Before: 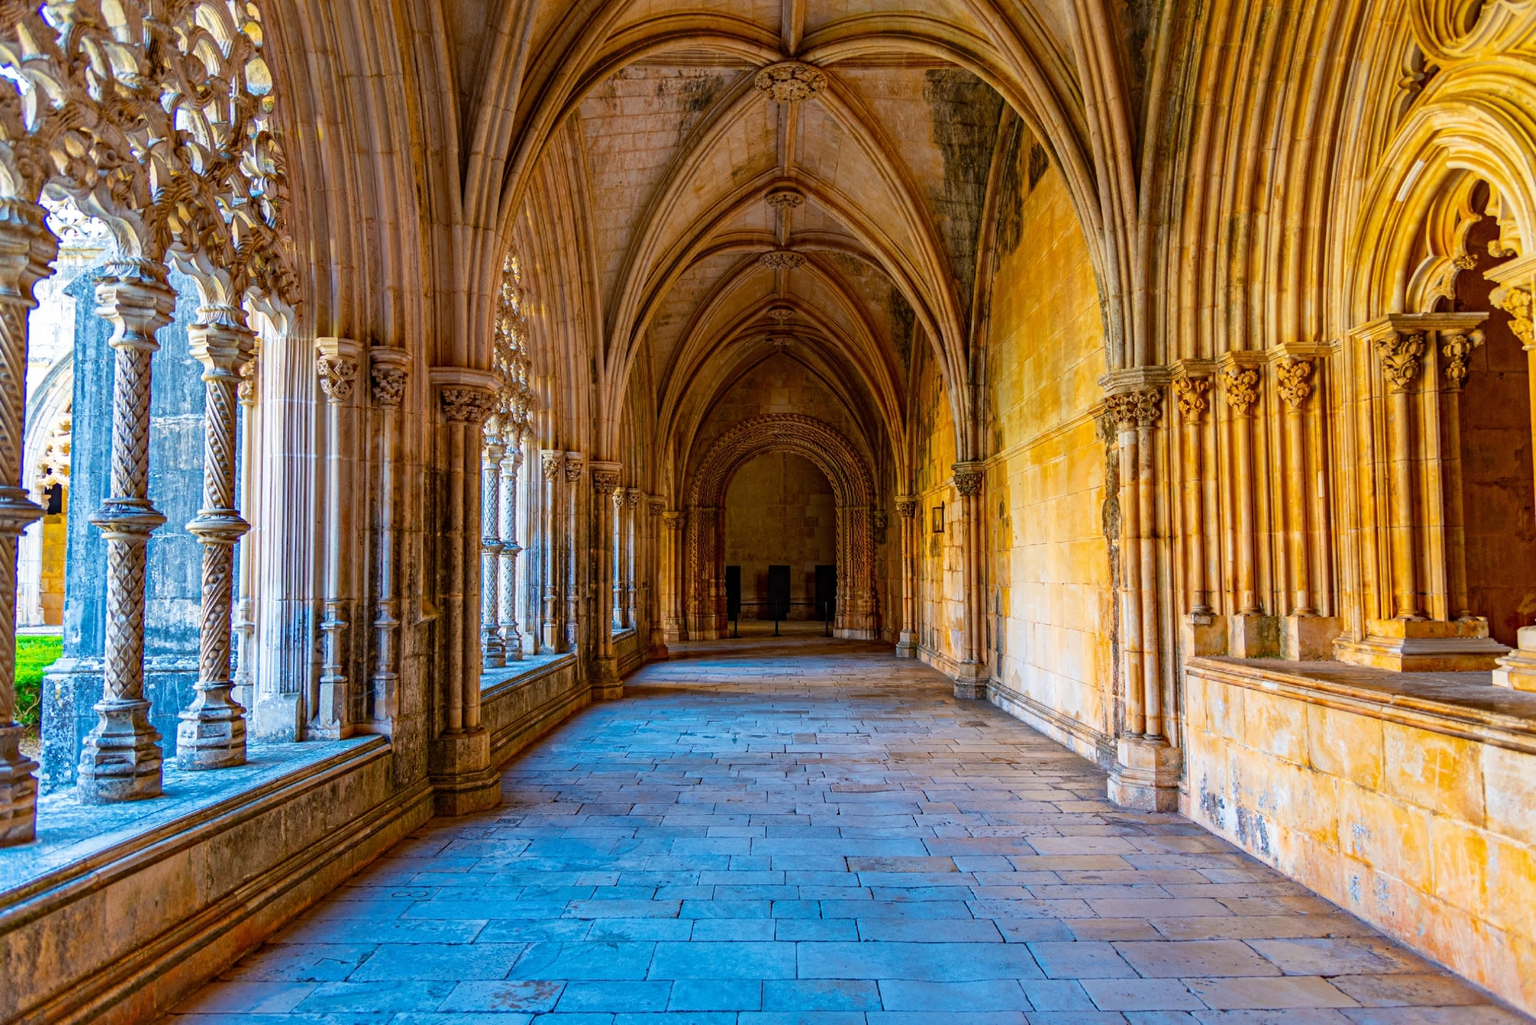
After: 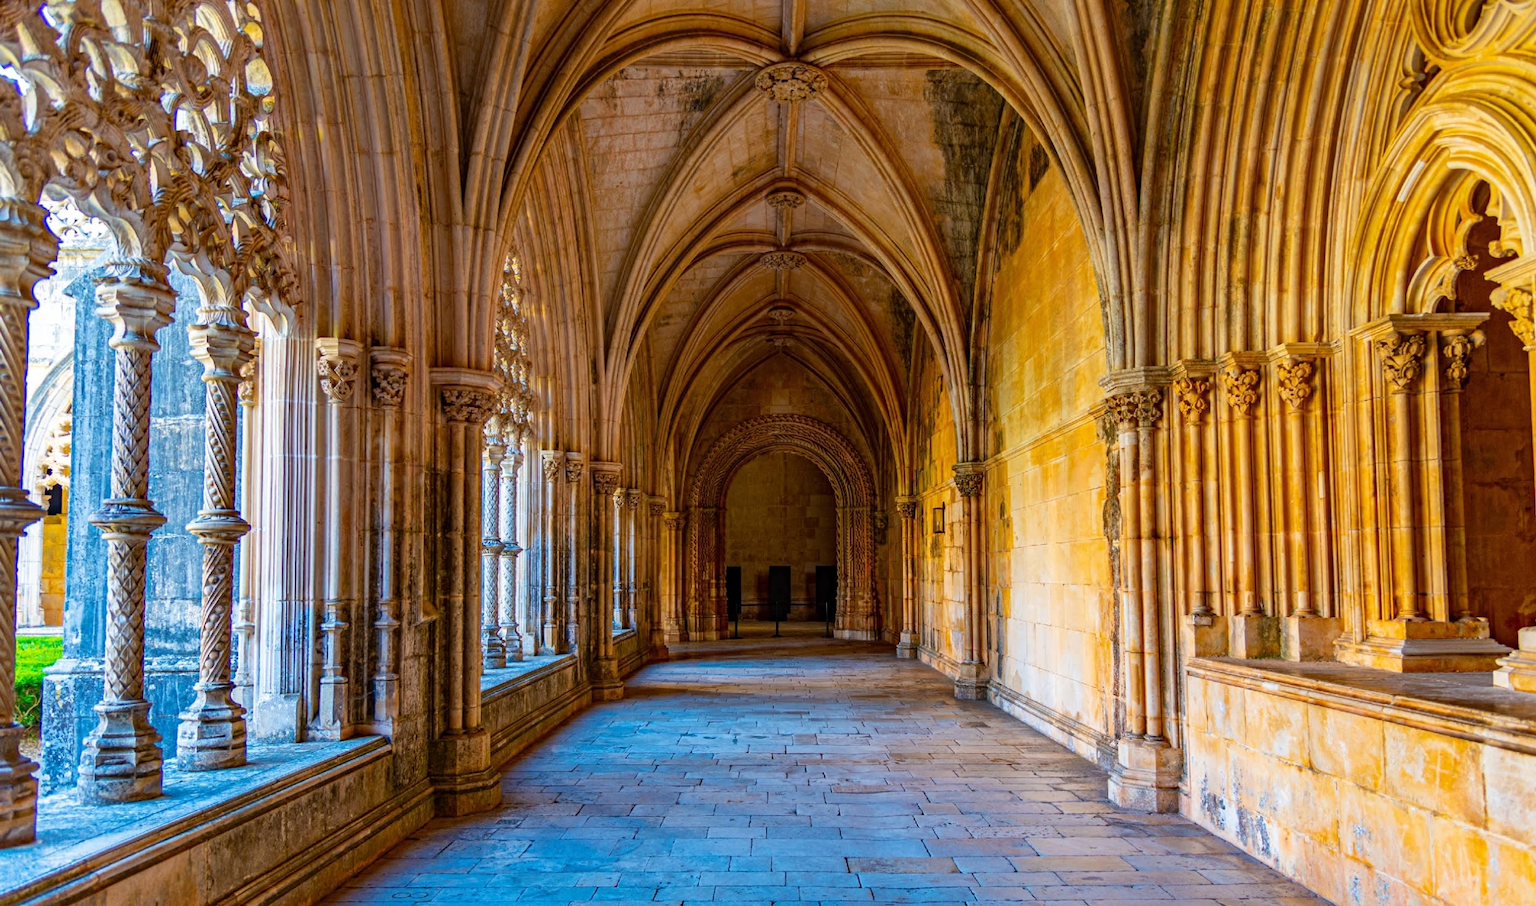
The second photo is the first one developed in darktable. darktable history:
crop and rotate: top 0%, bottom 11.597%
